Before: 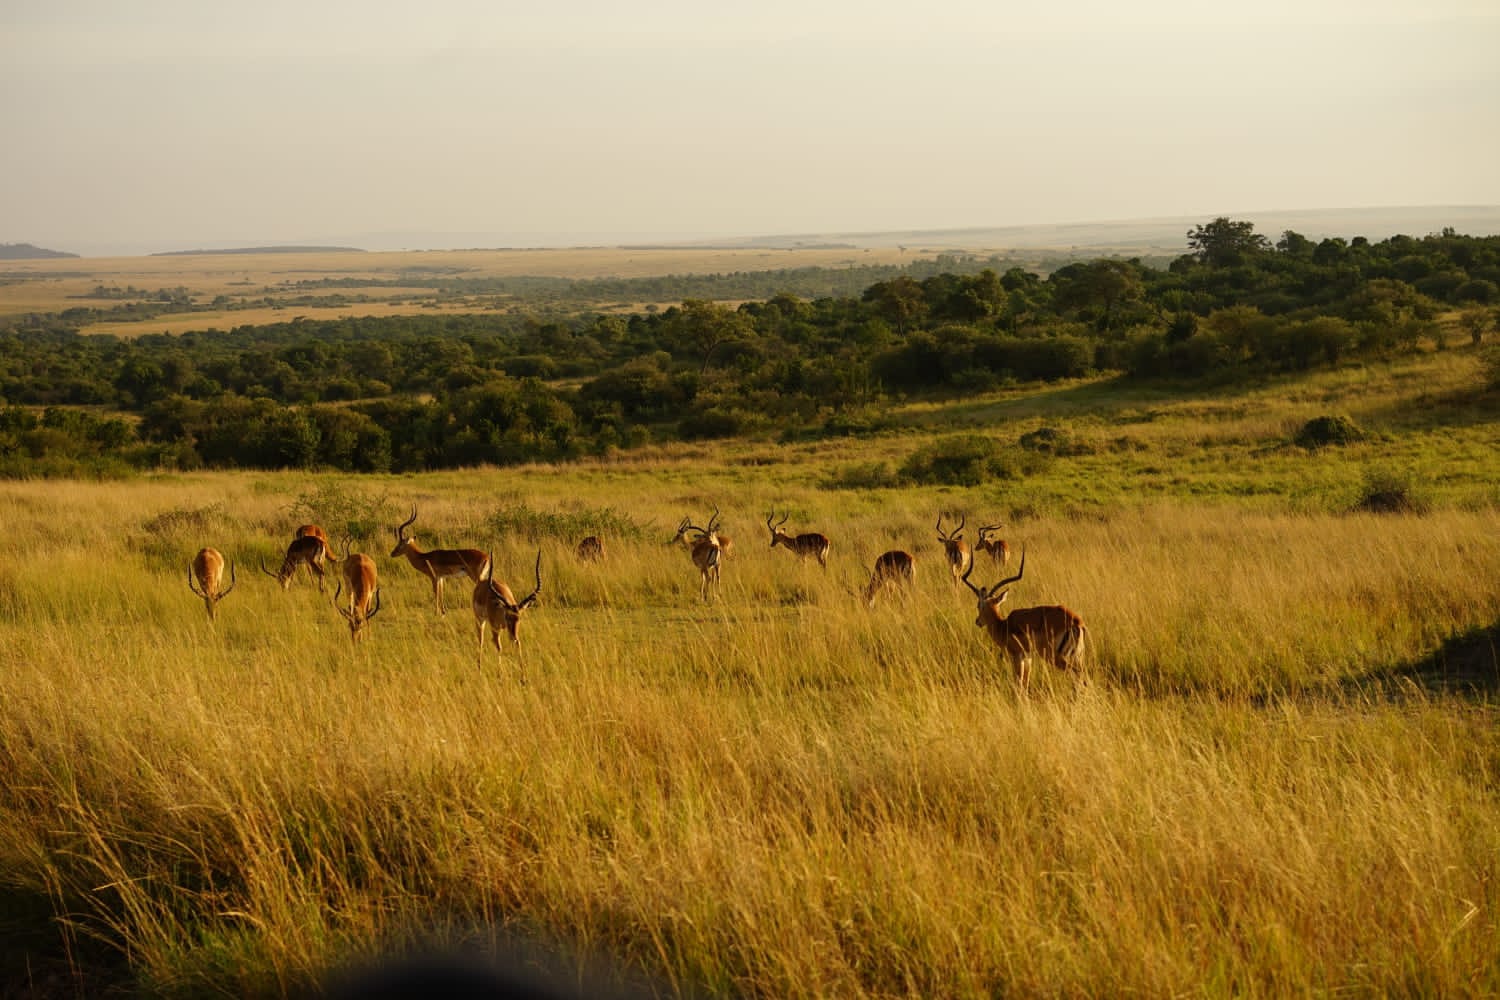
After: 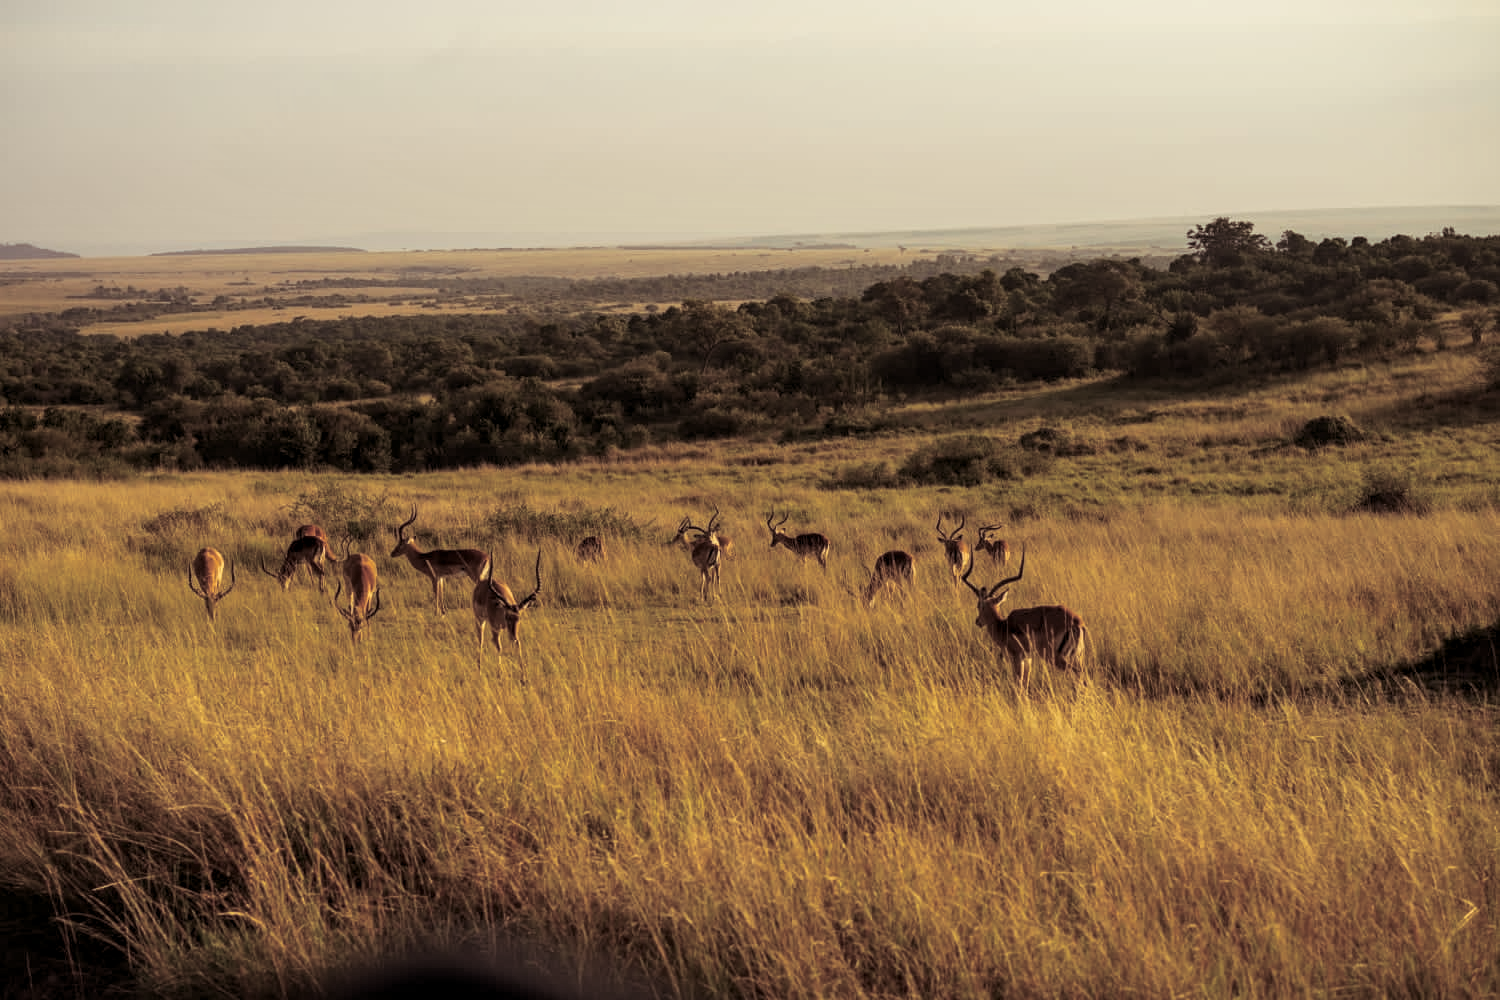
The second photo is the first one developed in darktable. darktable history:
local contrast: on, module defaults
split-toning: shadows › saturation 0.24, highlights › hue 54°, highlights › saturation 0.24
